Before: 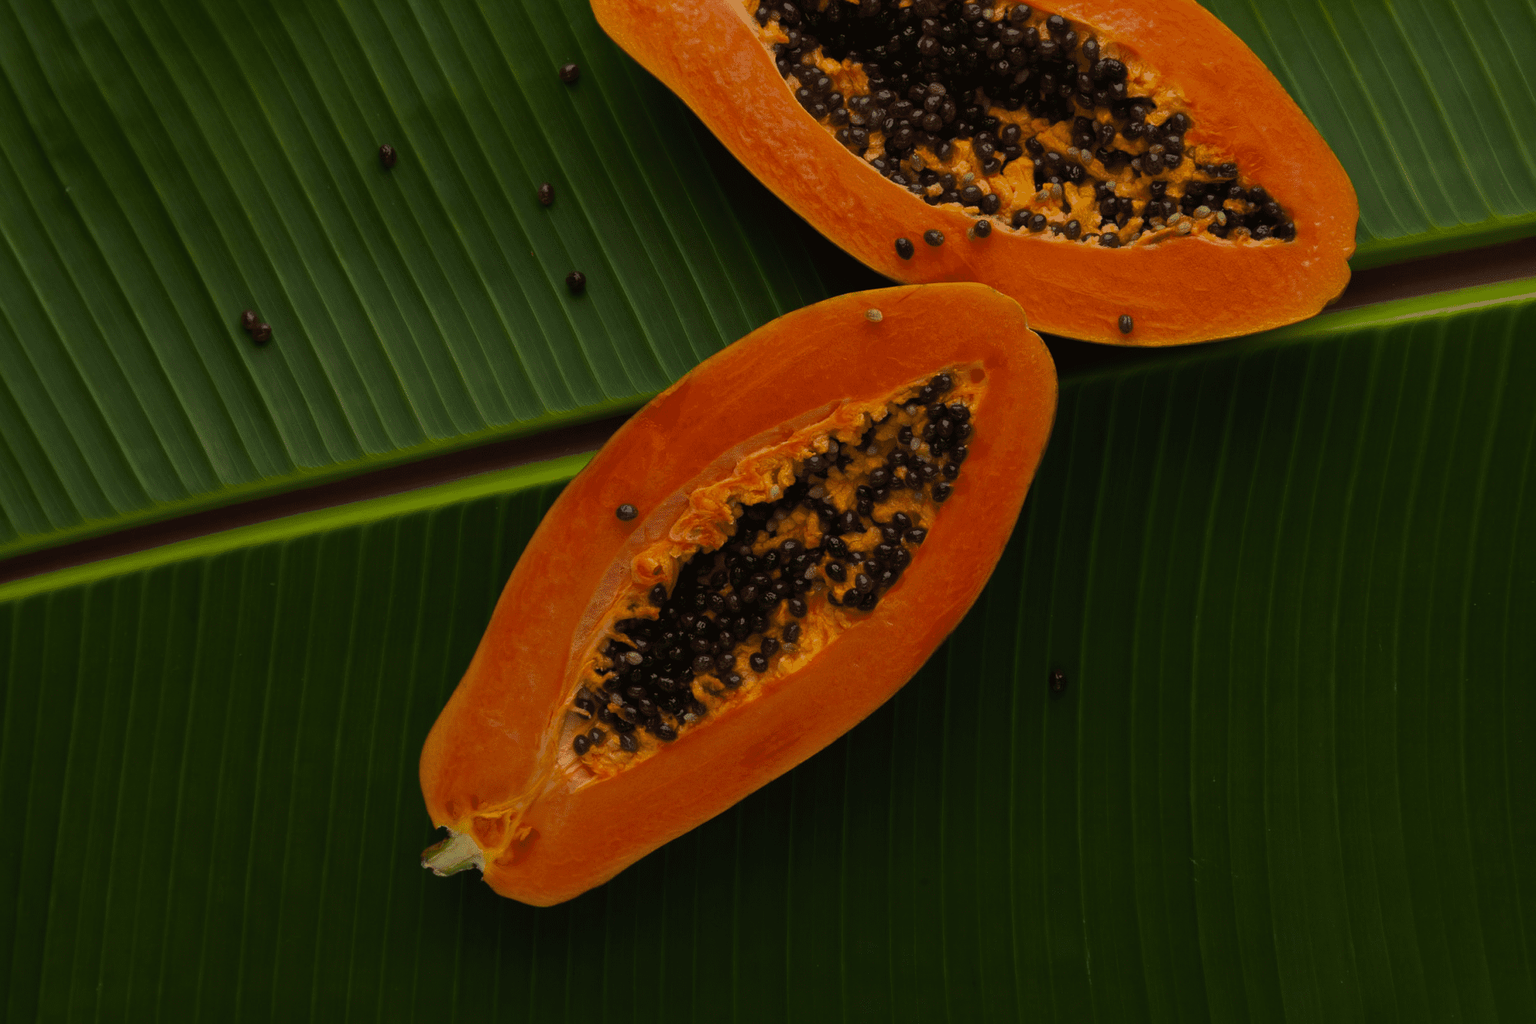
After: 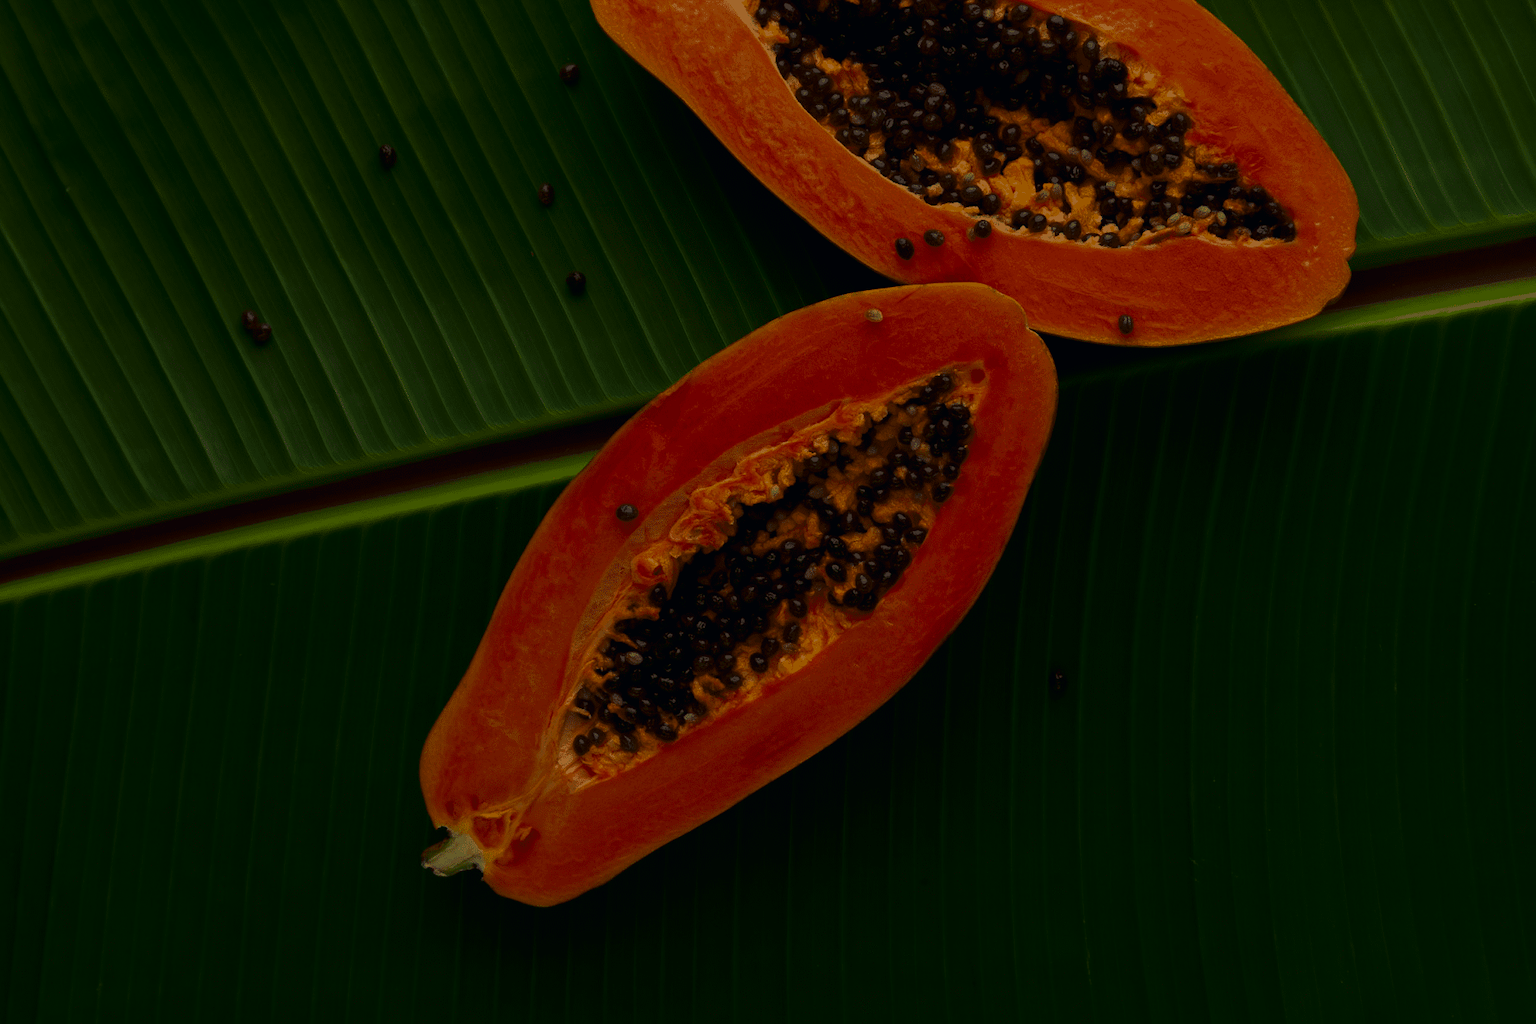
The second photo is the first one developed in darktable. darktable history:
color correction: highlights a* 2.75, highlights b* 5, shadows a* -2.04, shadows b* -4.84, saturation 0.8
contrast brightness saturation: brightness -0.25, saturation 0.2
